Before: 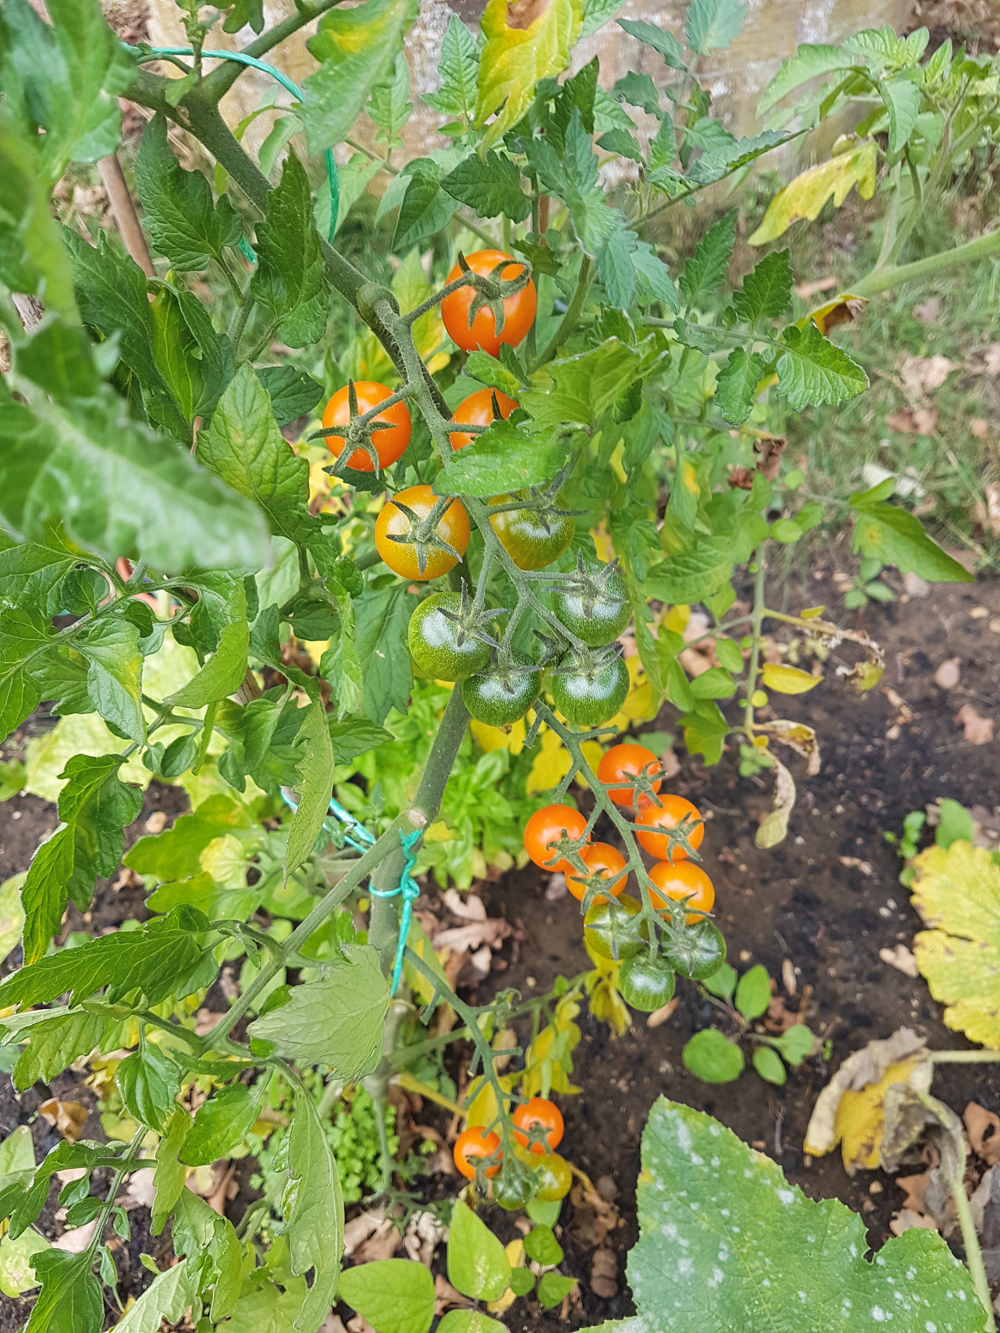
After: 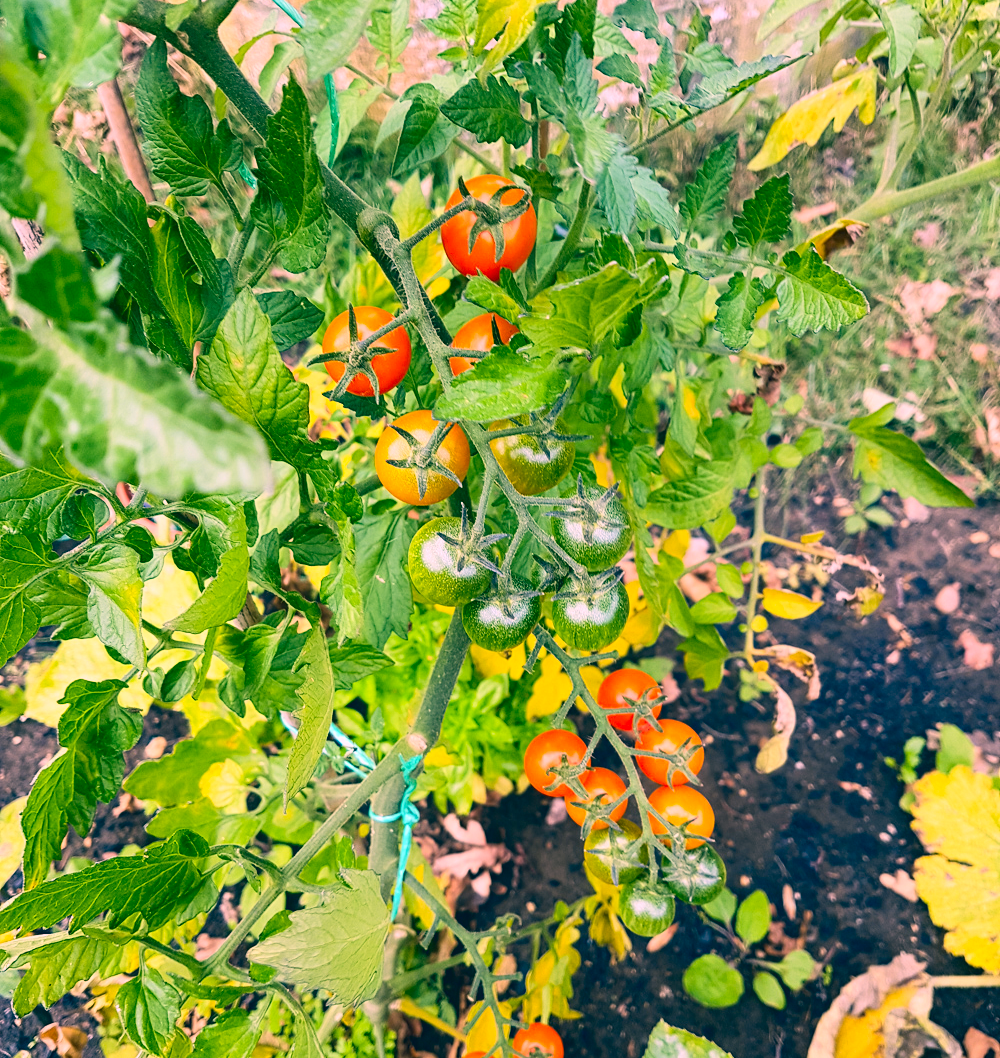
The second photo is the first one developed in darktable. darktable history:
contrast brightness saturation: contrast 0.28
crop and rotate: top 5.667%, bottom 14.937%
color correction: highlights a* 17.03, highlights b* 0.205, shadows a* -15.38, shadows b* -14.56, saturation 1.5
